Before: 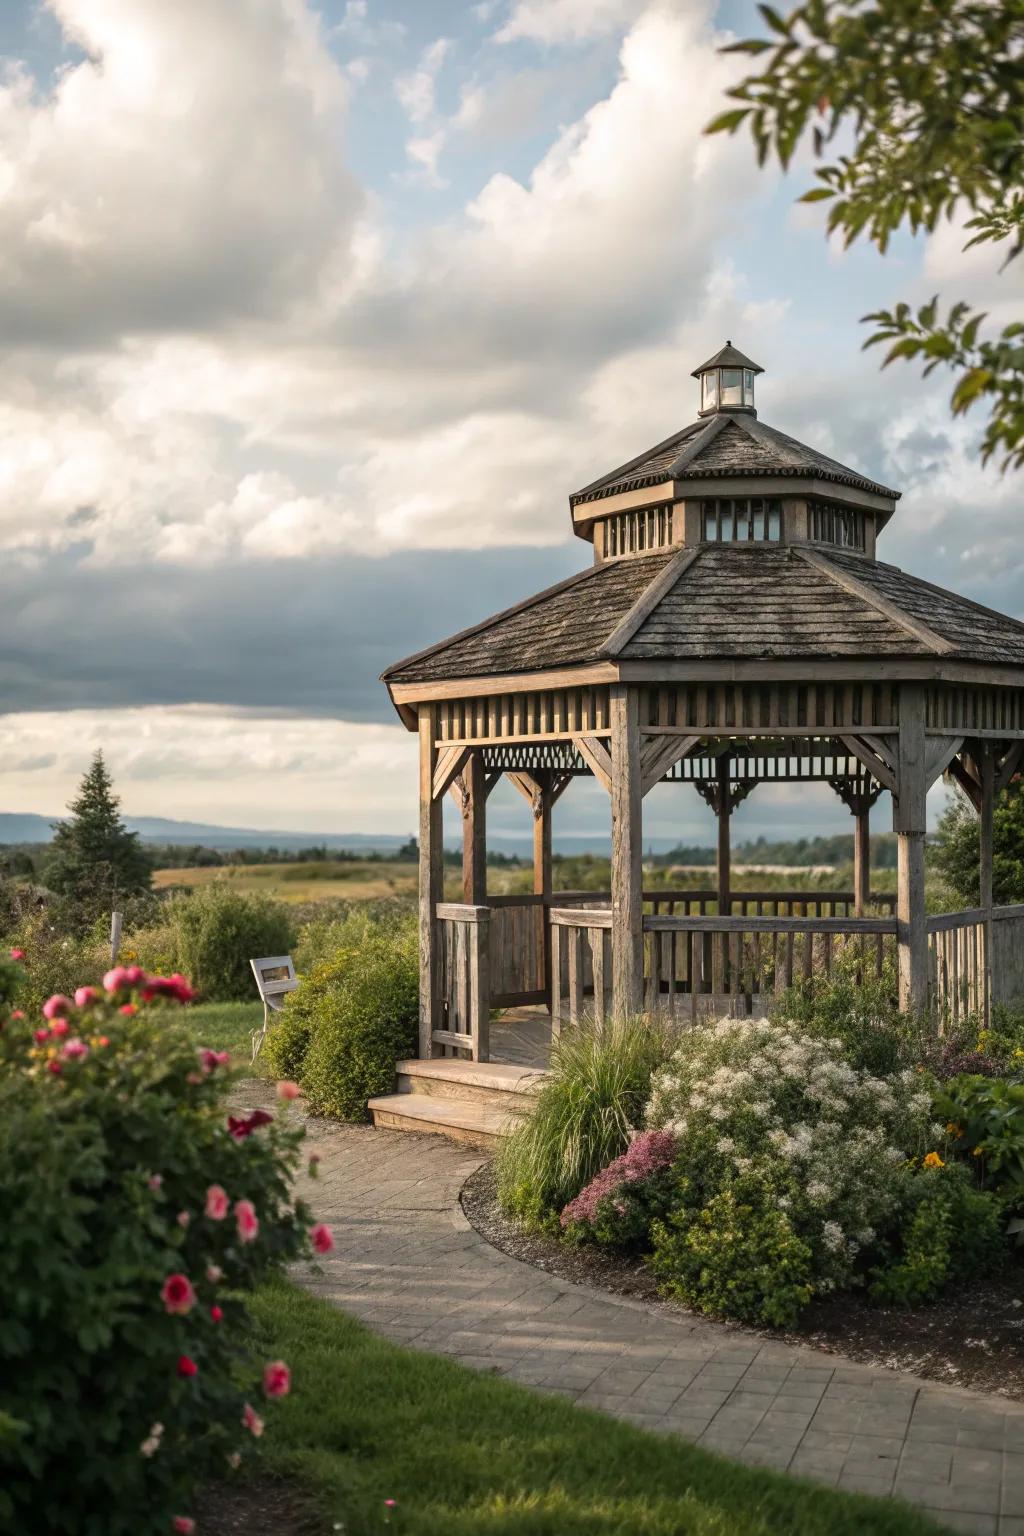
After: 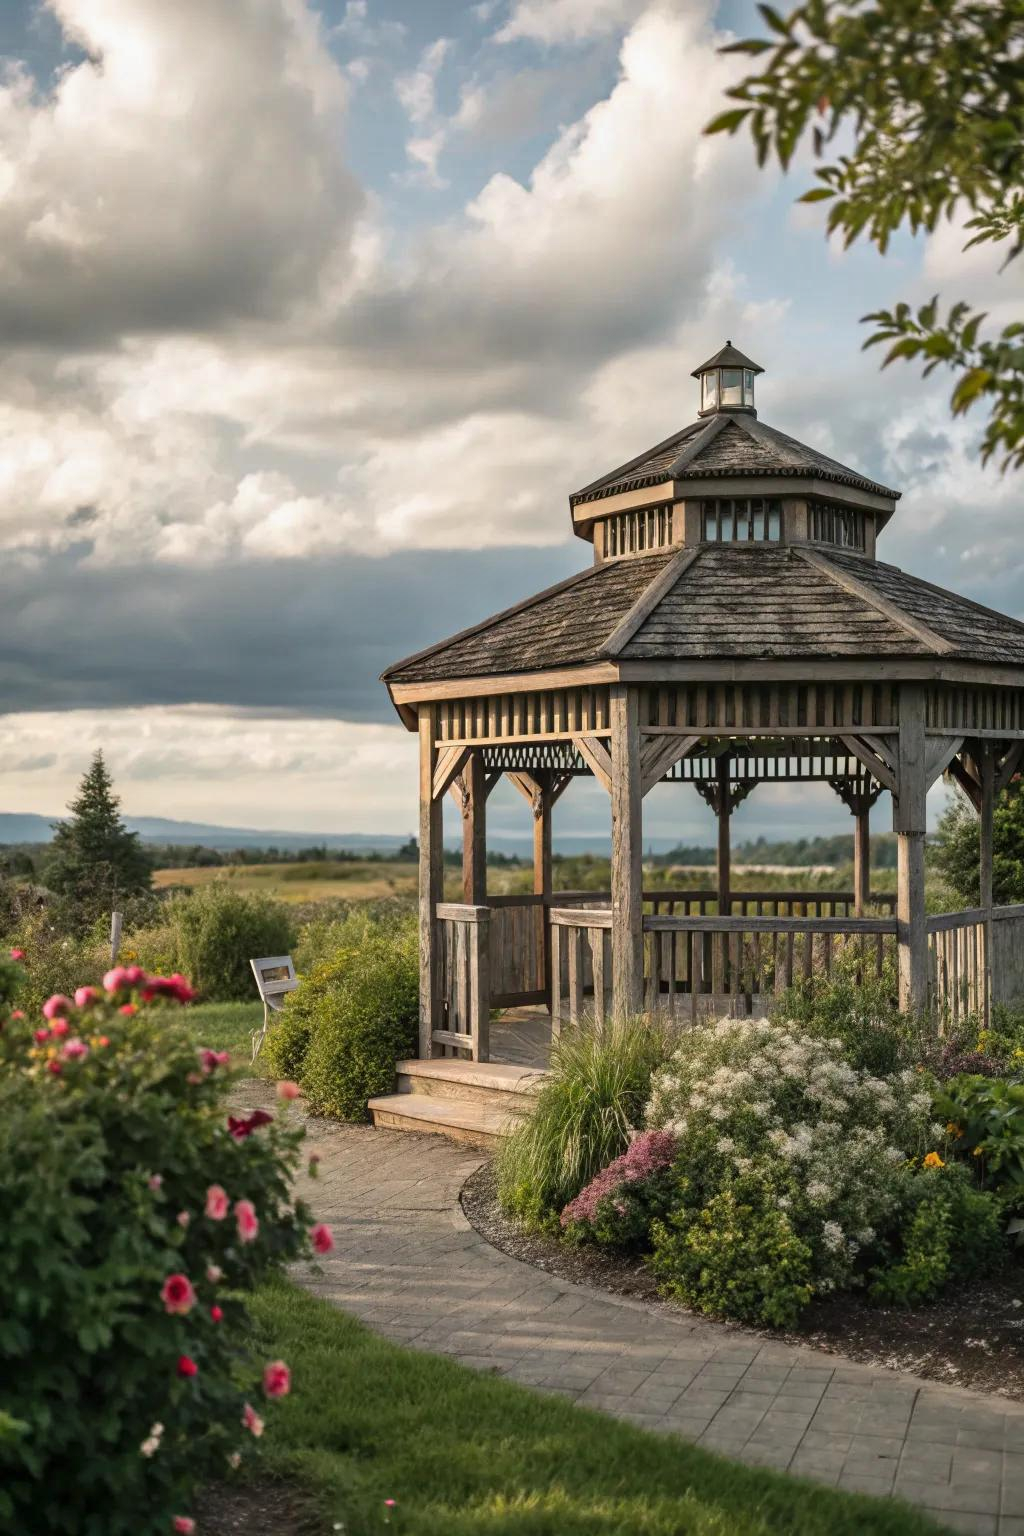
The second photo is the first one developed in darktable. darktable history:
shadows and highlights: shadows 43.78, white point adjustment -1.39, soften with gaussian
